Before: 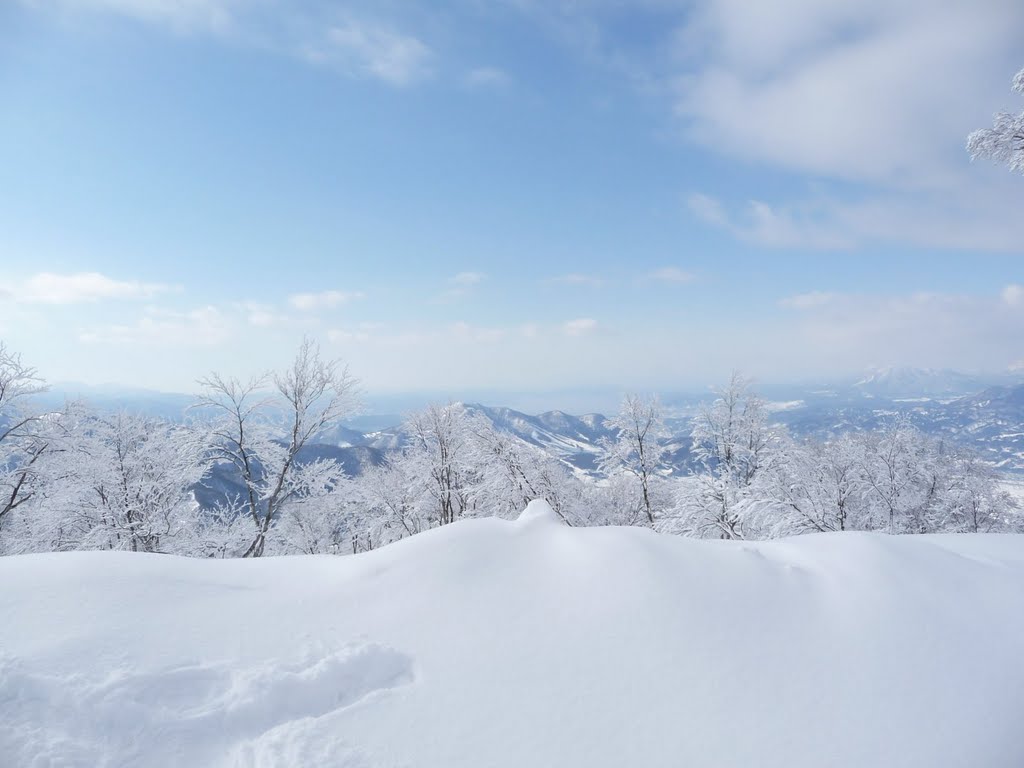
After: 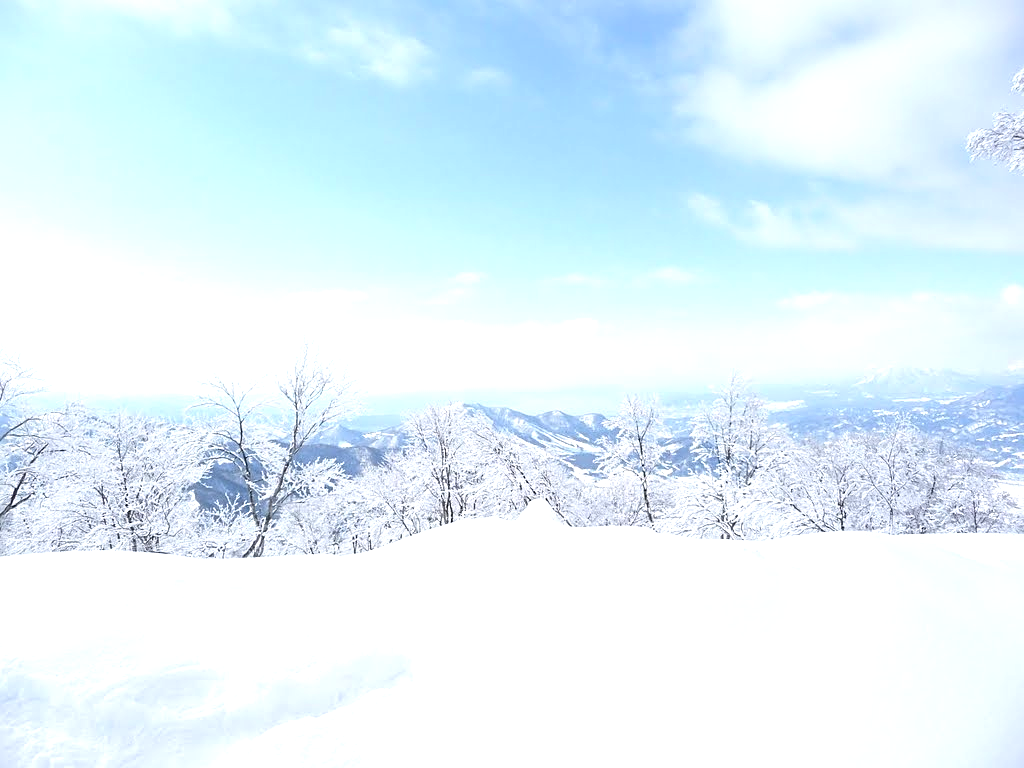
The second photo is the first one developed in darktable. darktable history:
exposure: black level correction -0.001, exposure 0.9 EV, compensate exposure bias true, compensate highlight preservation false
sharpen: on, module defaults
